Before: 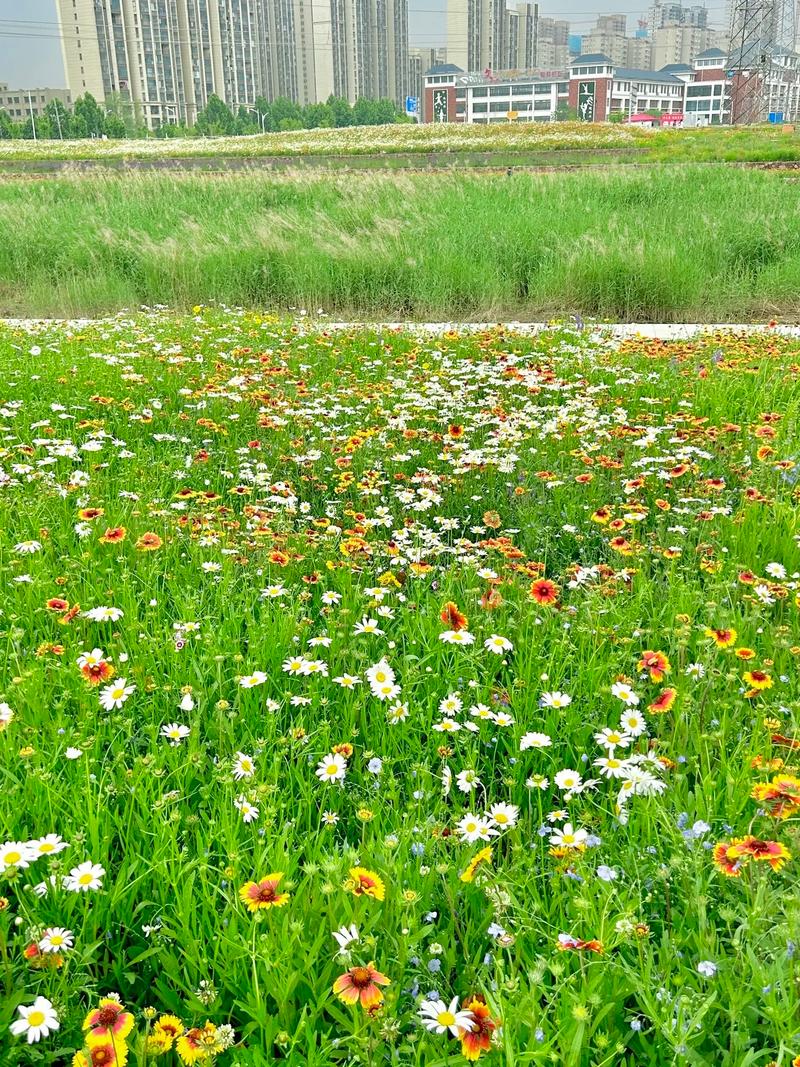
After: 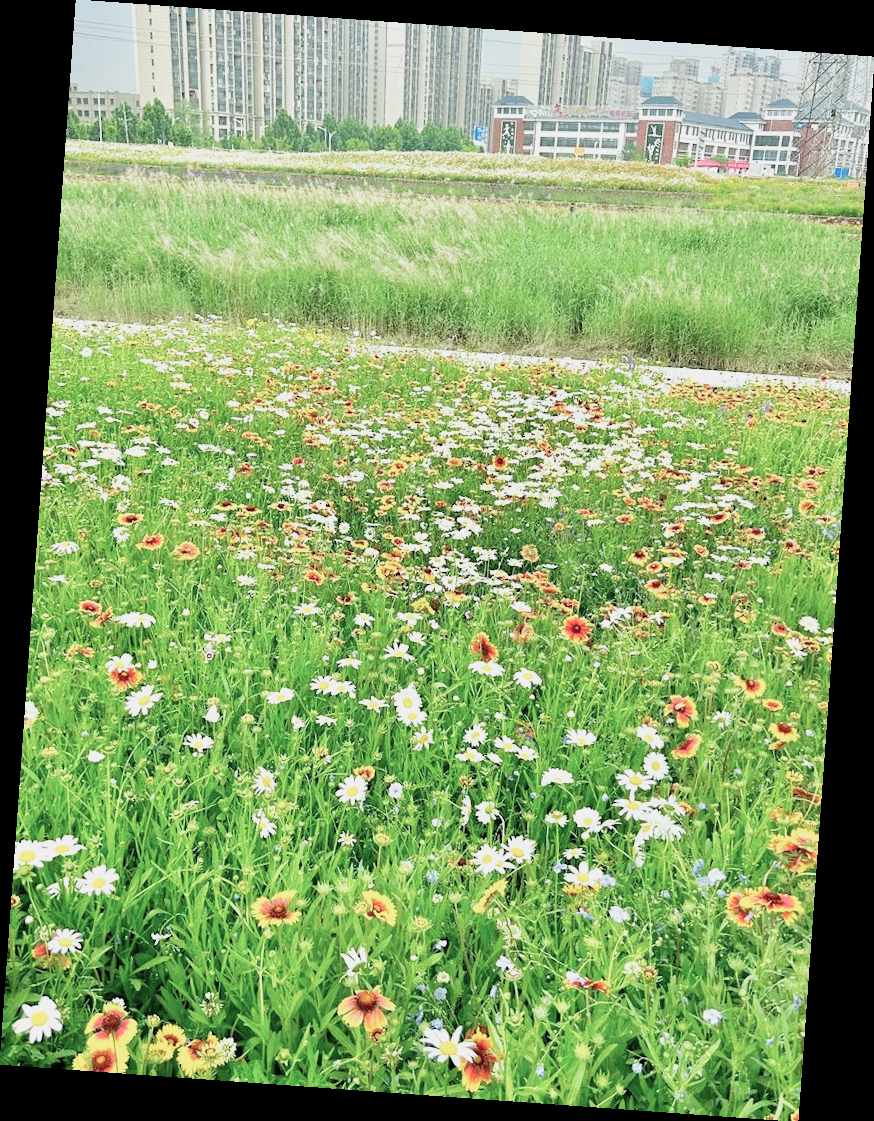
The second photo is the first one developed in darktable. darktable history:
rotate and perspective: rotation 4.1°, automatic cropping off
base curve: curves: ch0 [(0, 0) (0.088, 0.125) (0.176, 0.251) (0.354, 0.501) (0.613, 0.749) (1, 0.877)], preserve colors none
white balance: red 0.988, blue 1.017
color balance: input saturation 80.07%
